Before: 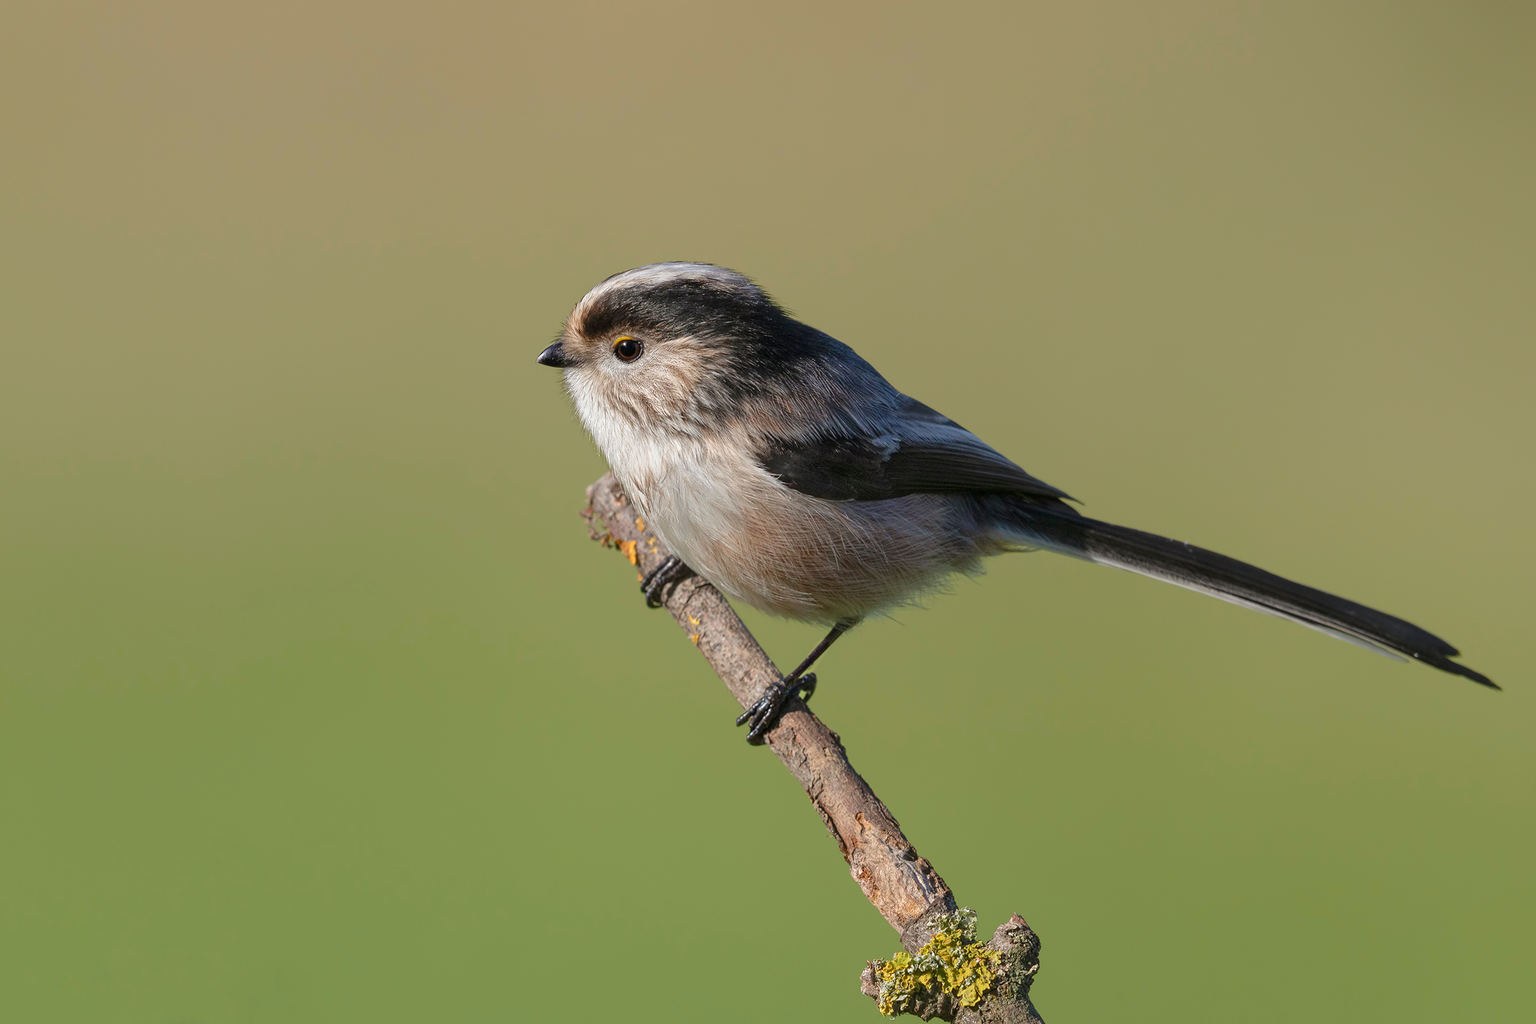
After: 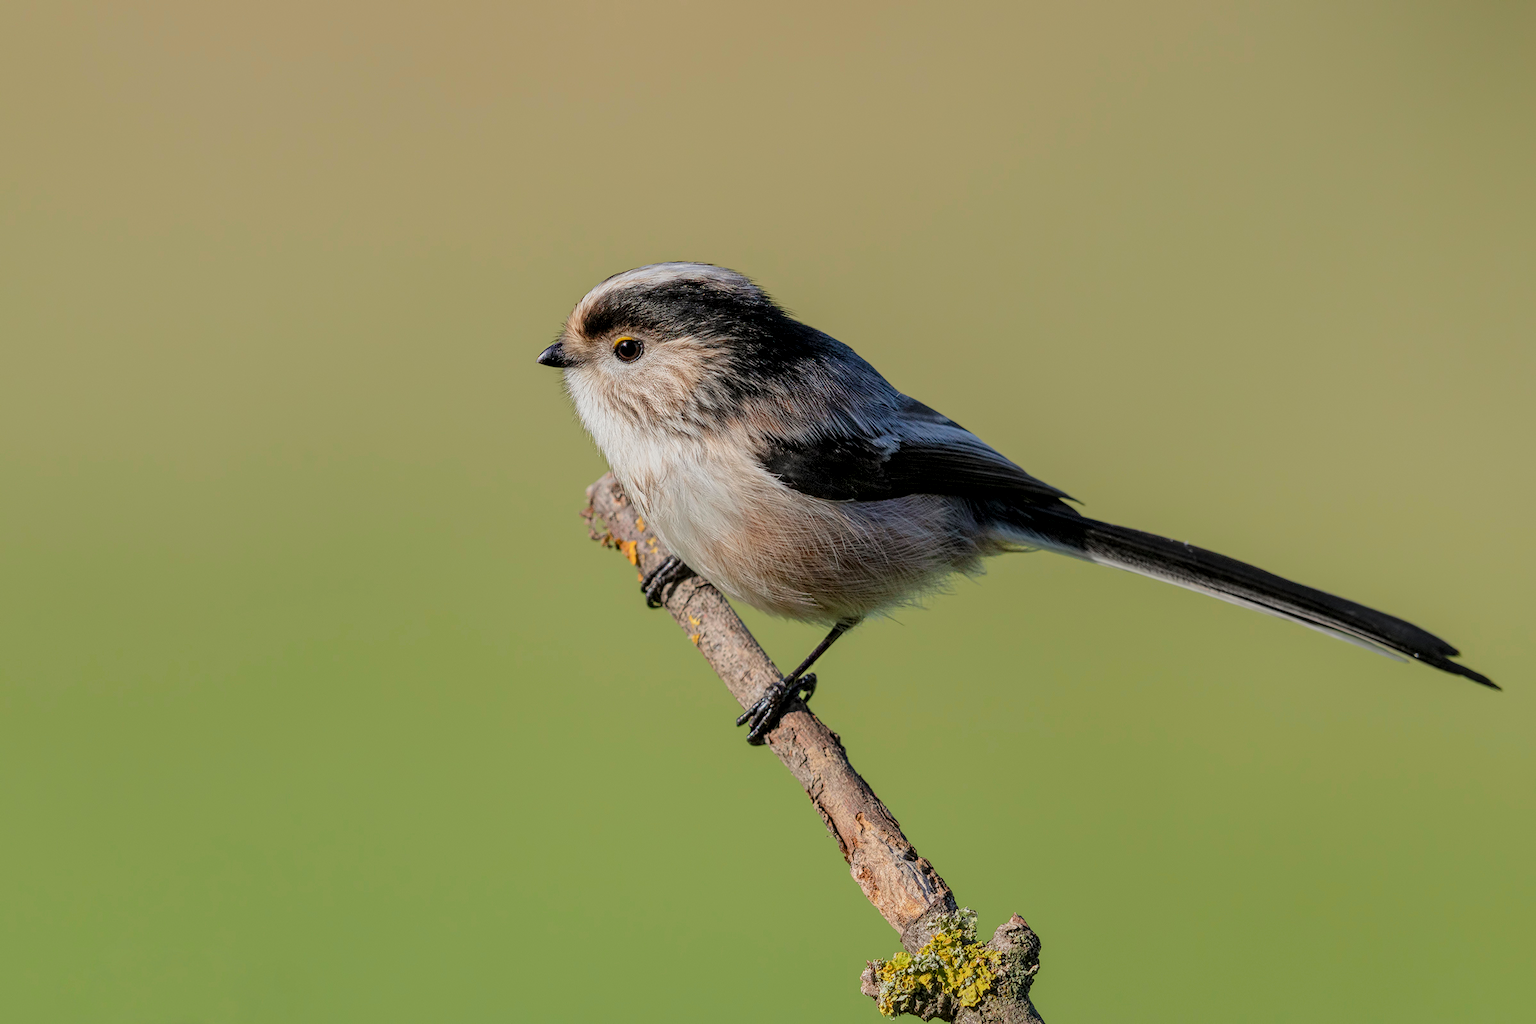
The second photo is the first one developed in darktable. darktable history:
contrast brightness saturation: contrast 0.03, brightness 0.06, saturation 0.13
color correction: highlights a* -0.182, highlights b* -0.124
local contrast: detail 130%
filmic rgb: black relative exposure -7.65 EV, white relative exposure 4.56 EV, hardness 3.61, color science v6 (2022)
